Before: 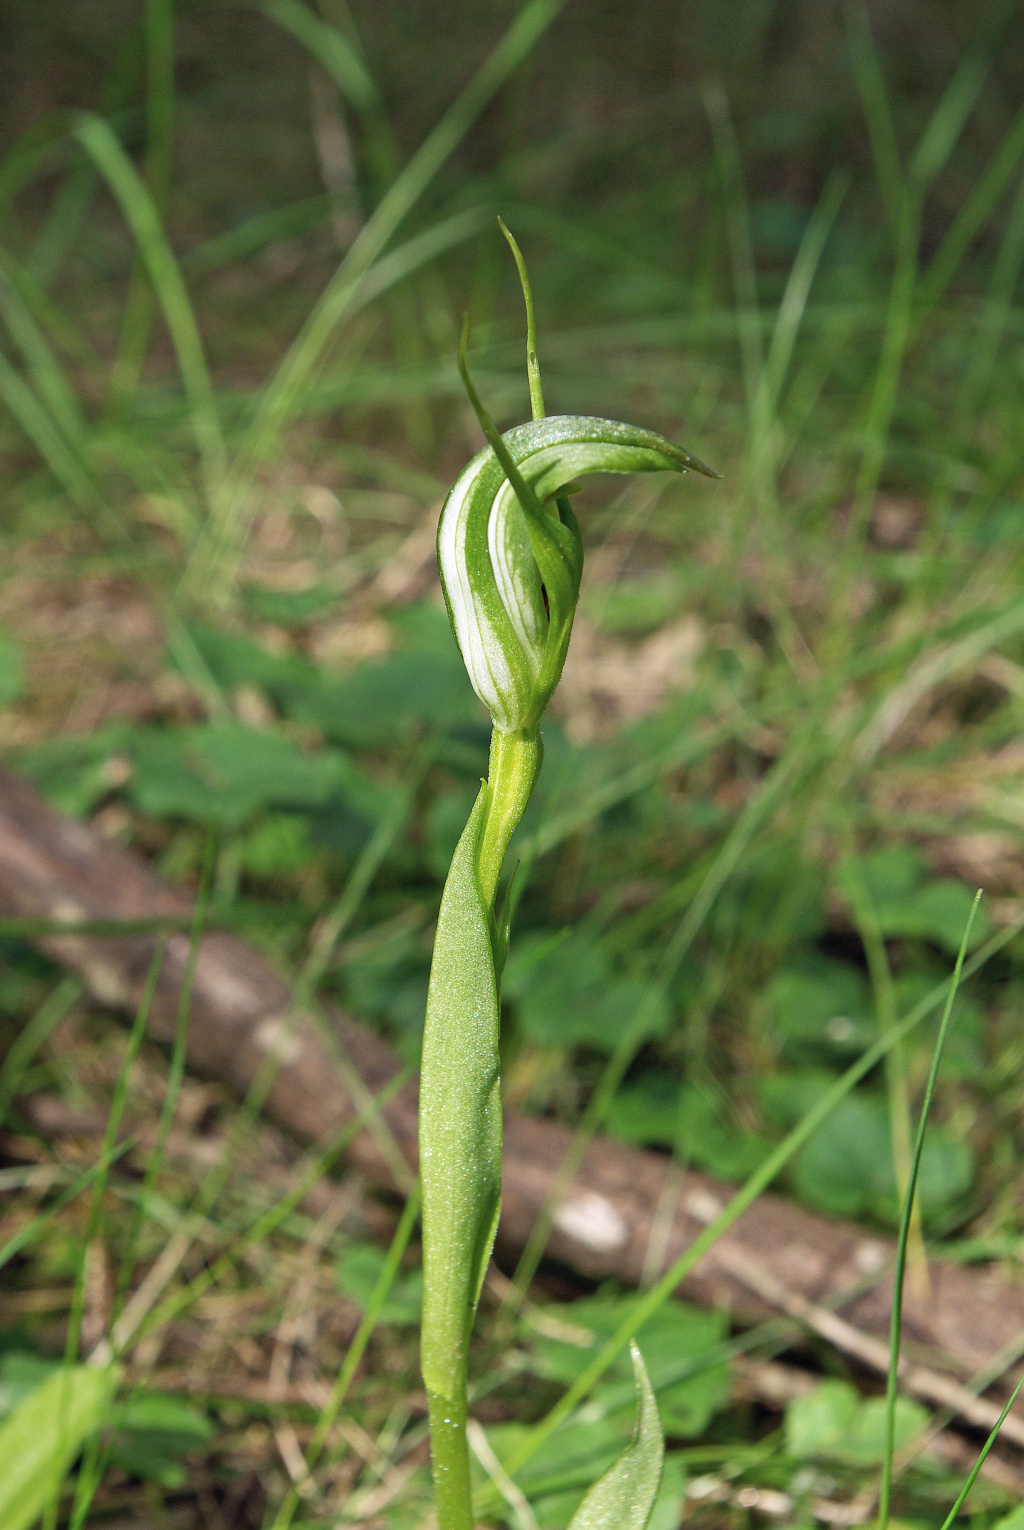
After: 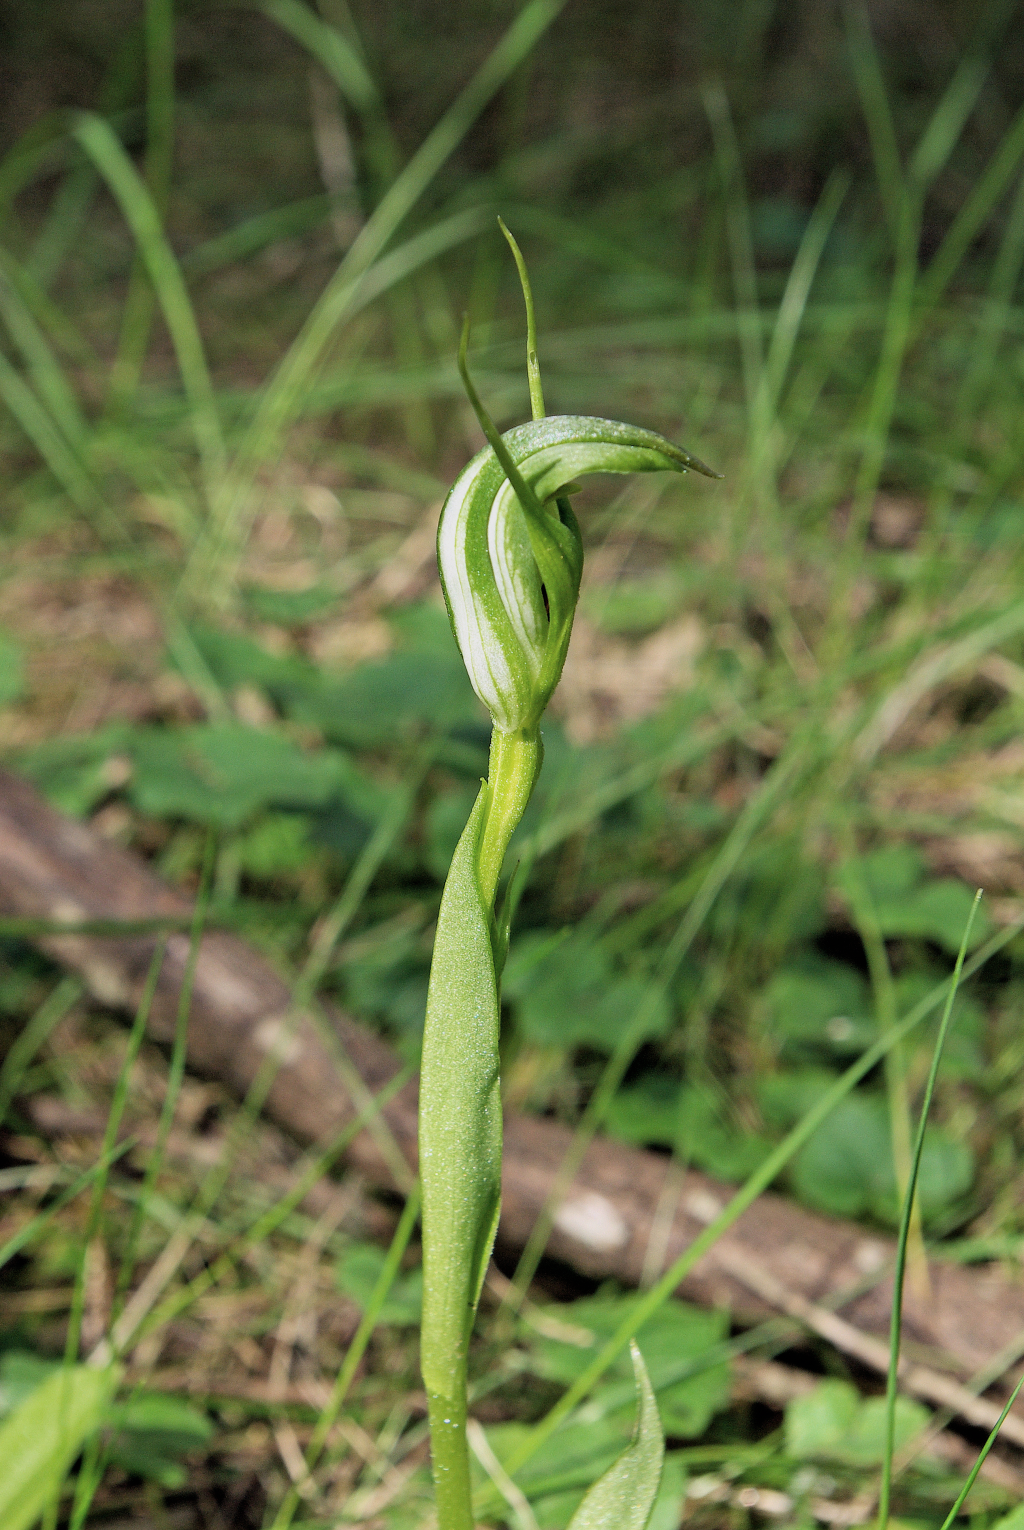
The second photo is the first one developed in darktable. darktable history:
shadows and highlights: shadows -13.08, white point adjustment 3.93, highlights 27.95
filmic rgb: black relative exposure -7.94 EV, white relative exposure 4.13 EV, hardness 4.05, latitude 50.91%, contrast 1.01, shadows ↔ highlights balance 5.53%, color science v6 (2022)
